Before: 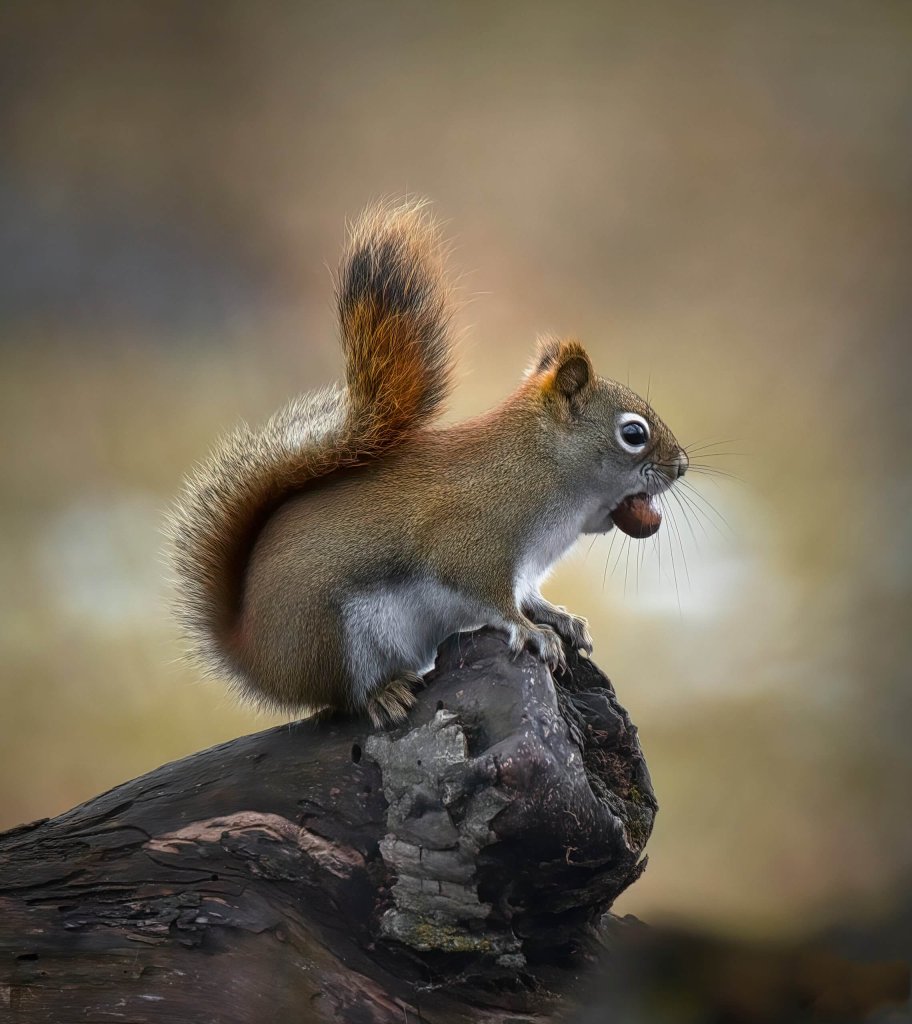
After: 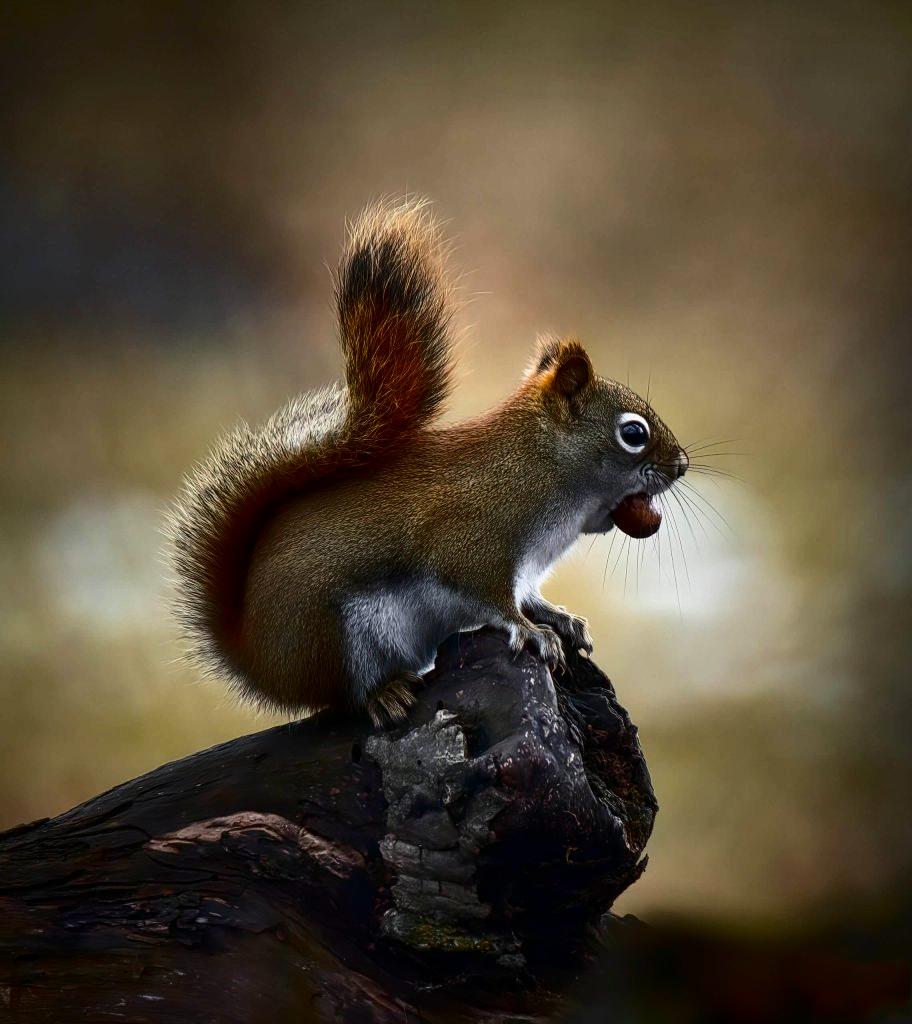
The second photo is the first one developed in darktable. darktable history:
contrast brightness saturation: contrast 0.24, brightness -0.24, saturation 0.14
